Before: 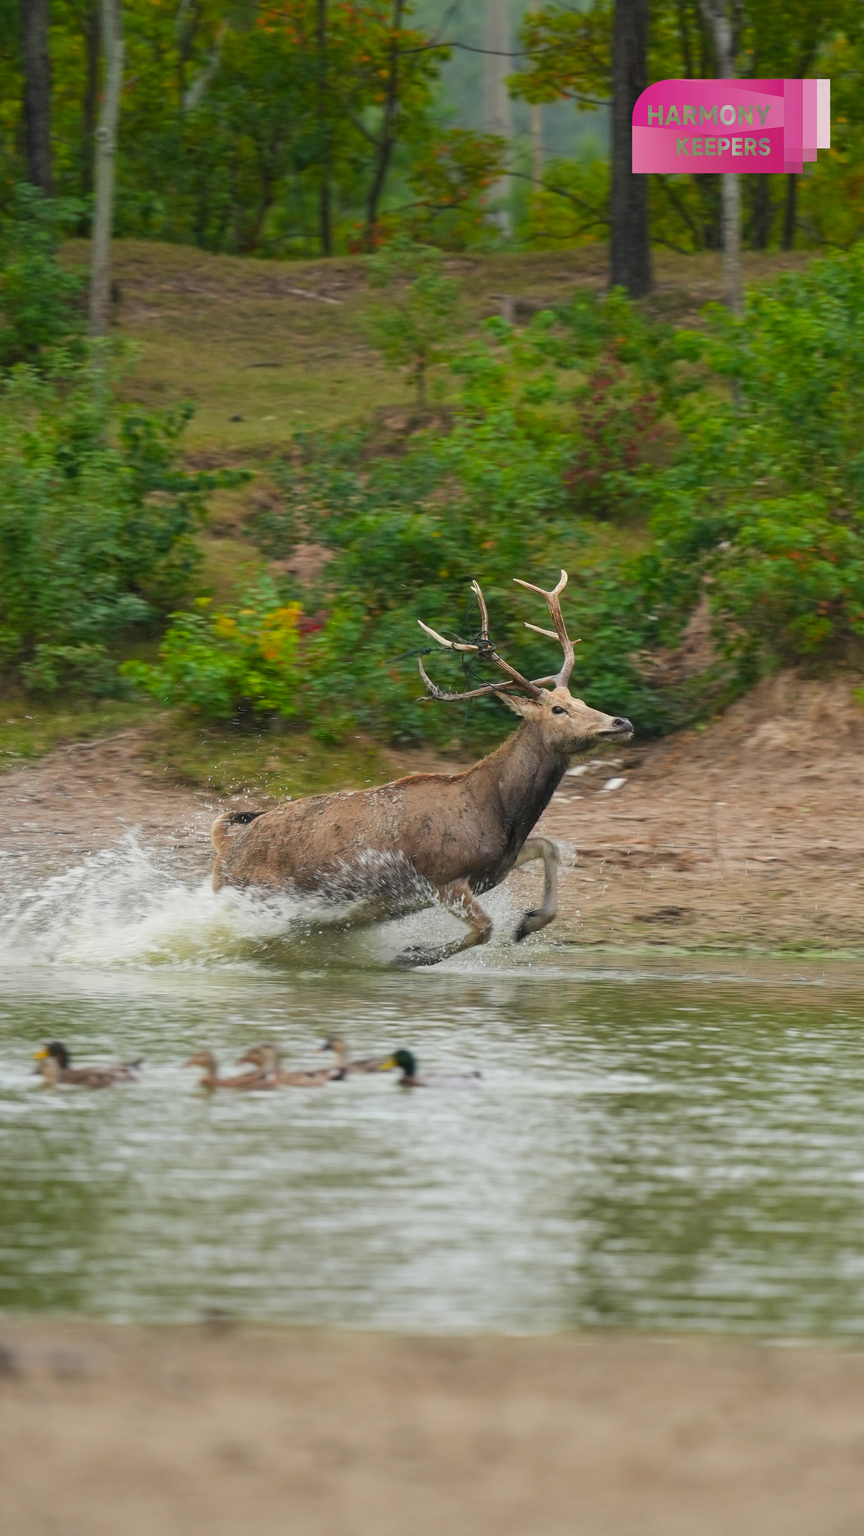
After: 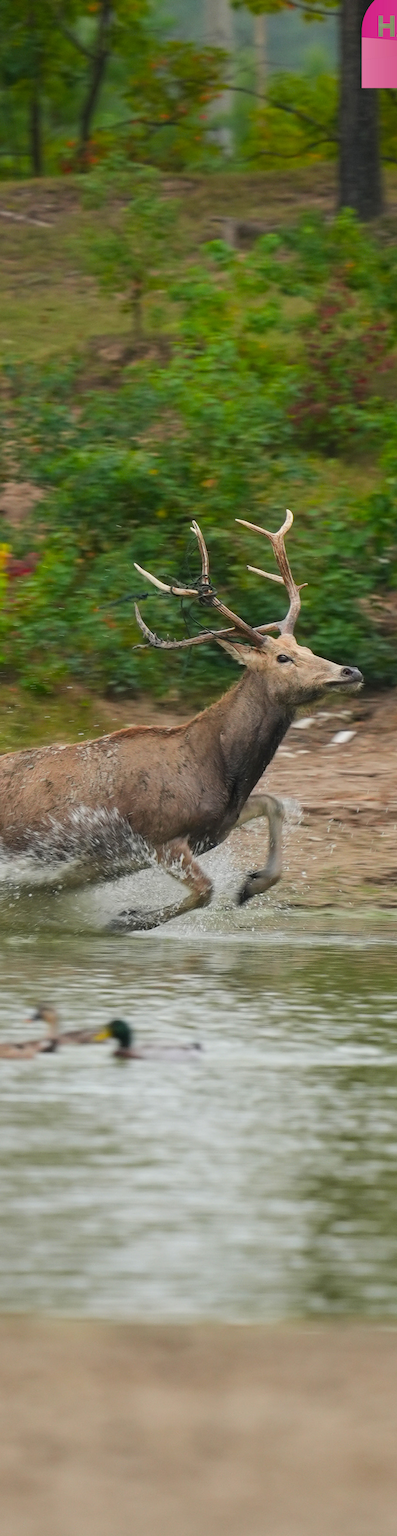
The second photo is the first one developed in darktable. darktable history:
crop: left 33.832%, top 5.93%, right 22.818%
